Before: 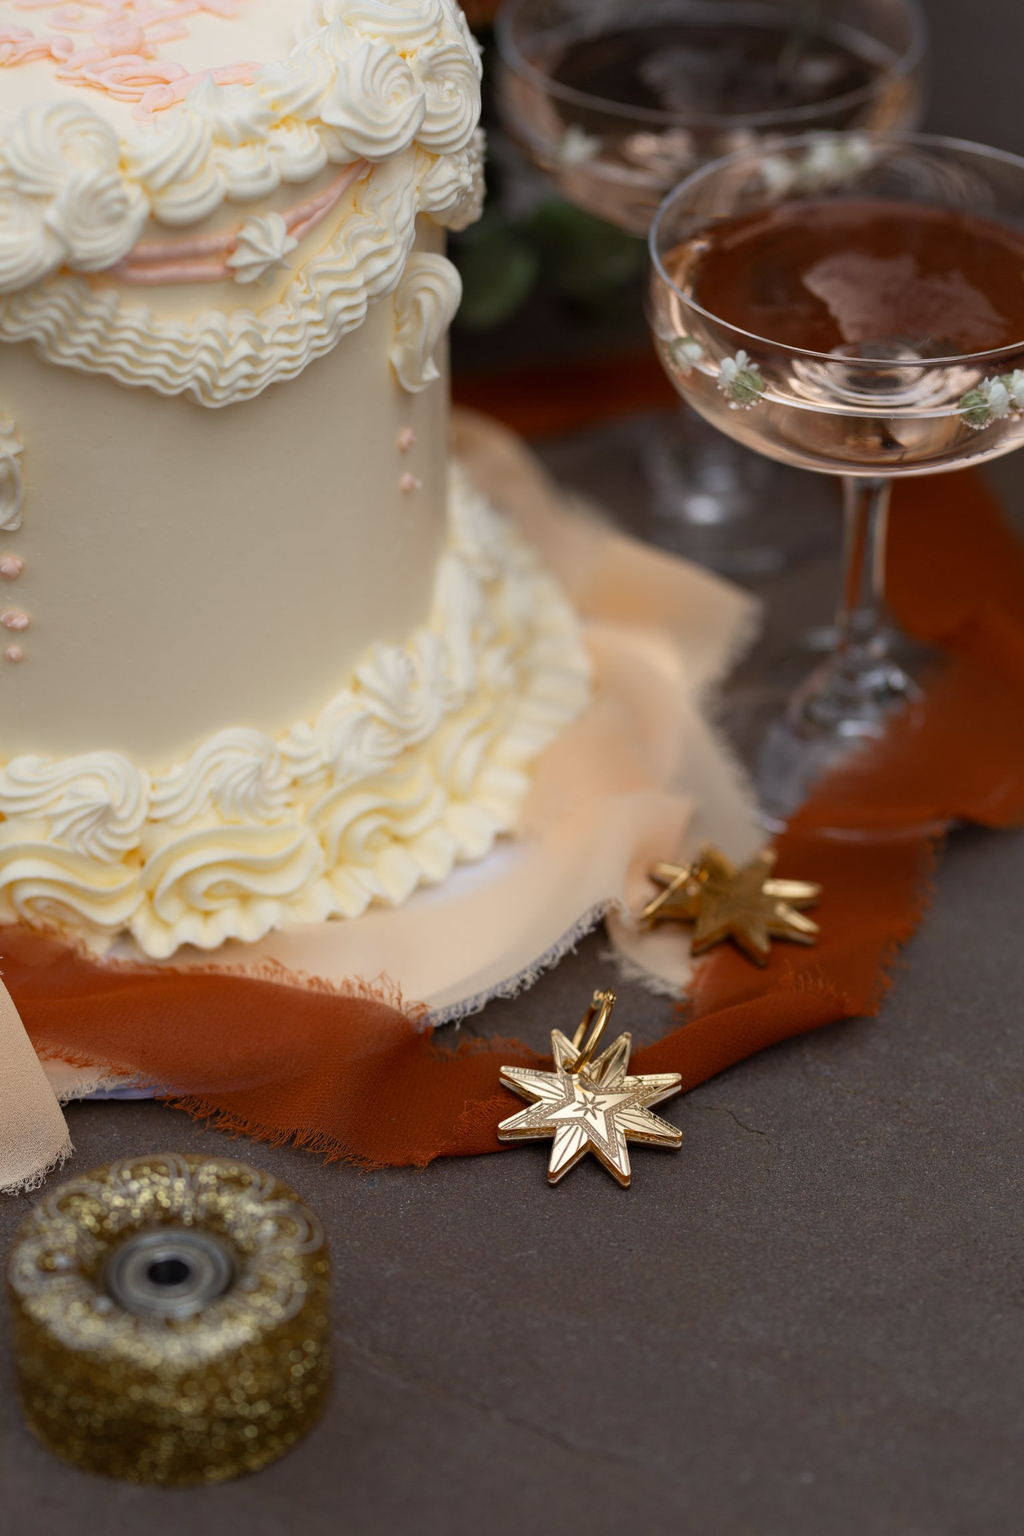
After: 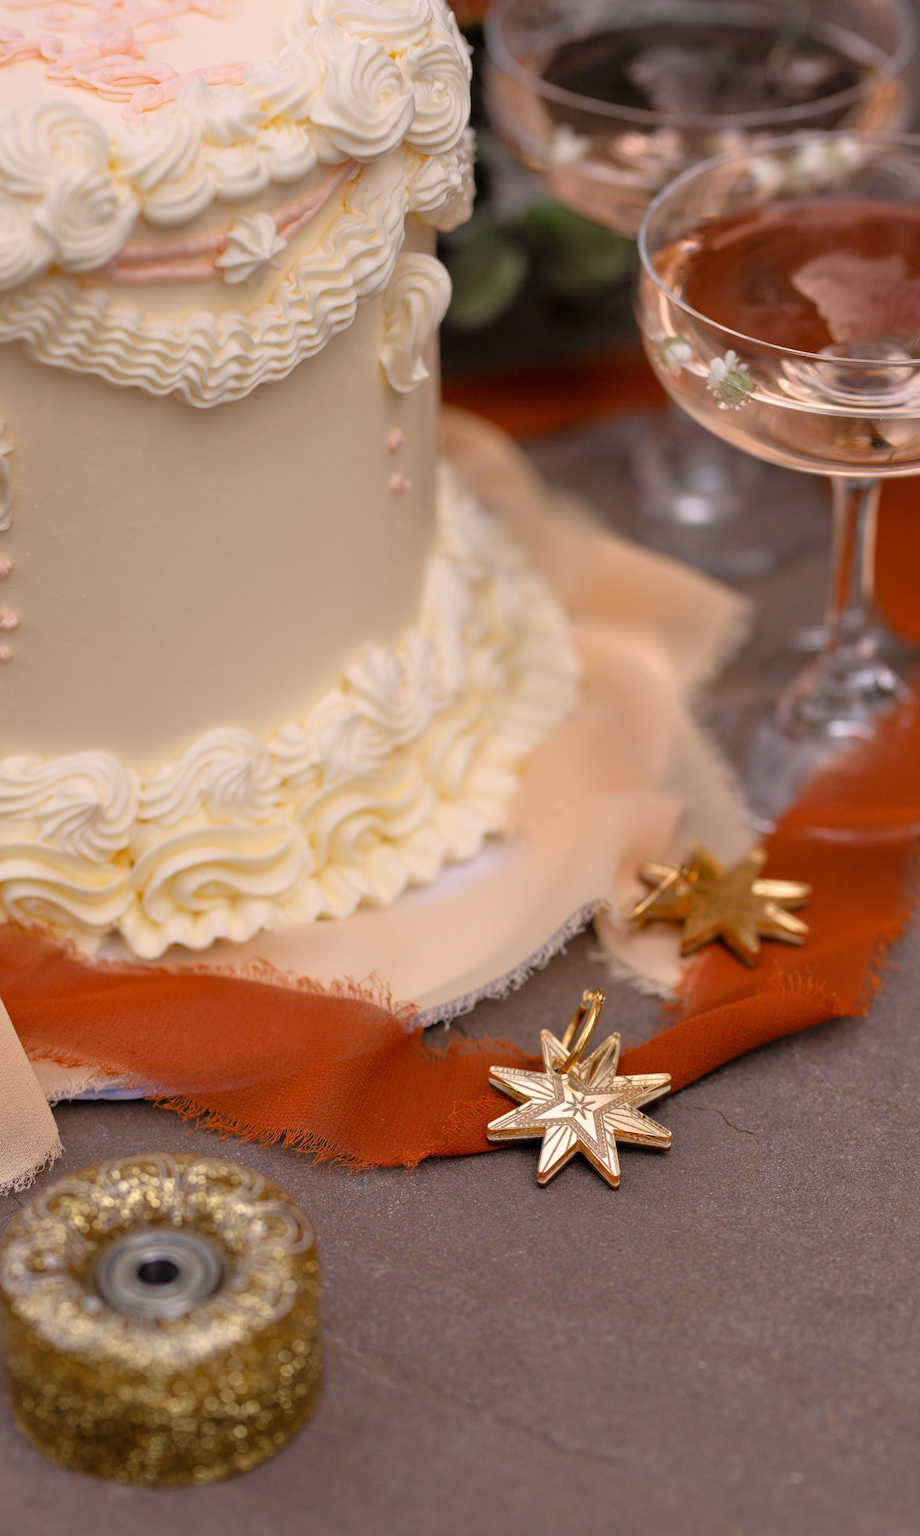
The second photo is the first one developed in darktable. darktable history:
color correction: highlights a* 7.81, highlights b* 3.89
tone equalizer: -7 EV 0.163 EV, -6 EV 0.62 EV, -5 EV 1.19 EV, -4 EV 1.32 EV, -3 EV 1.16 EV, -2 EV 0.6 EV, -1 EV 0.156 EV
crop and rotate: left 1.066%, right 8.926%
